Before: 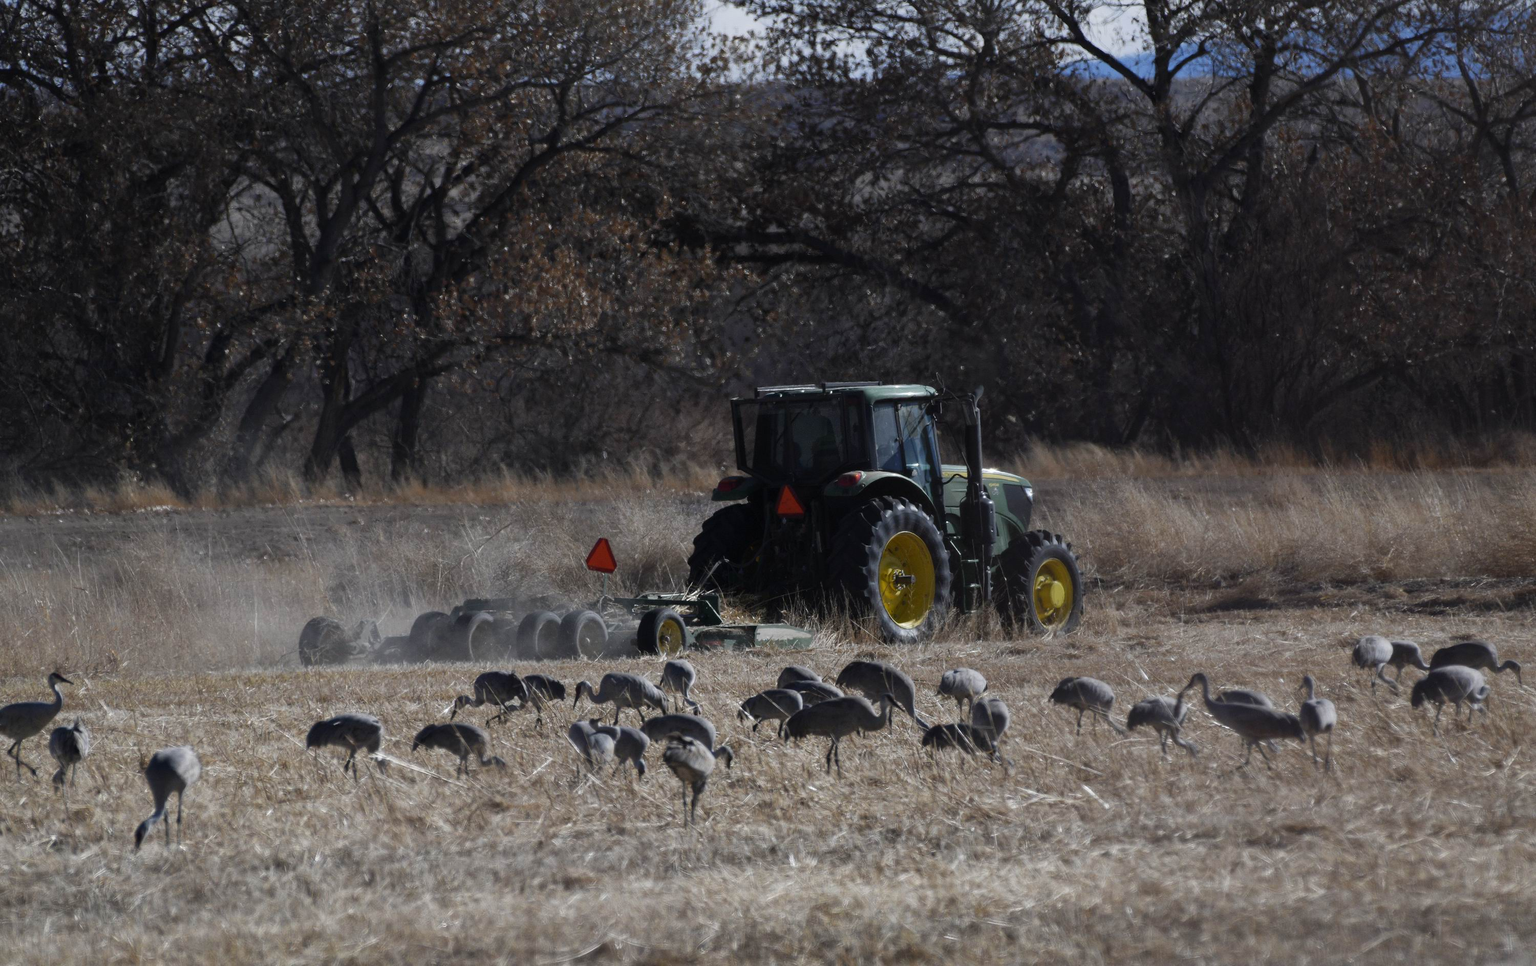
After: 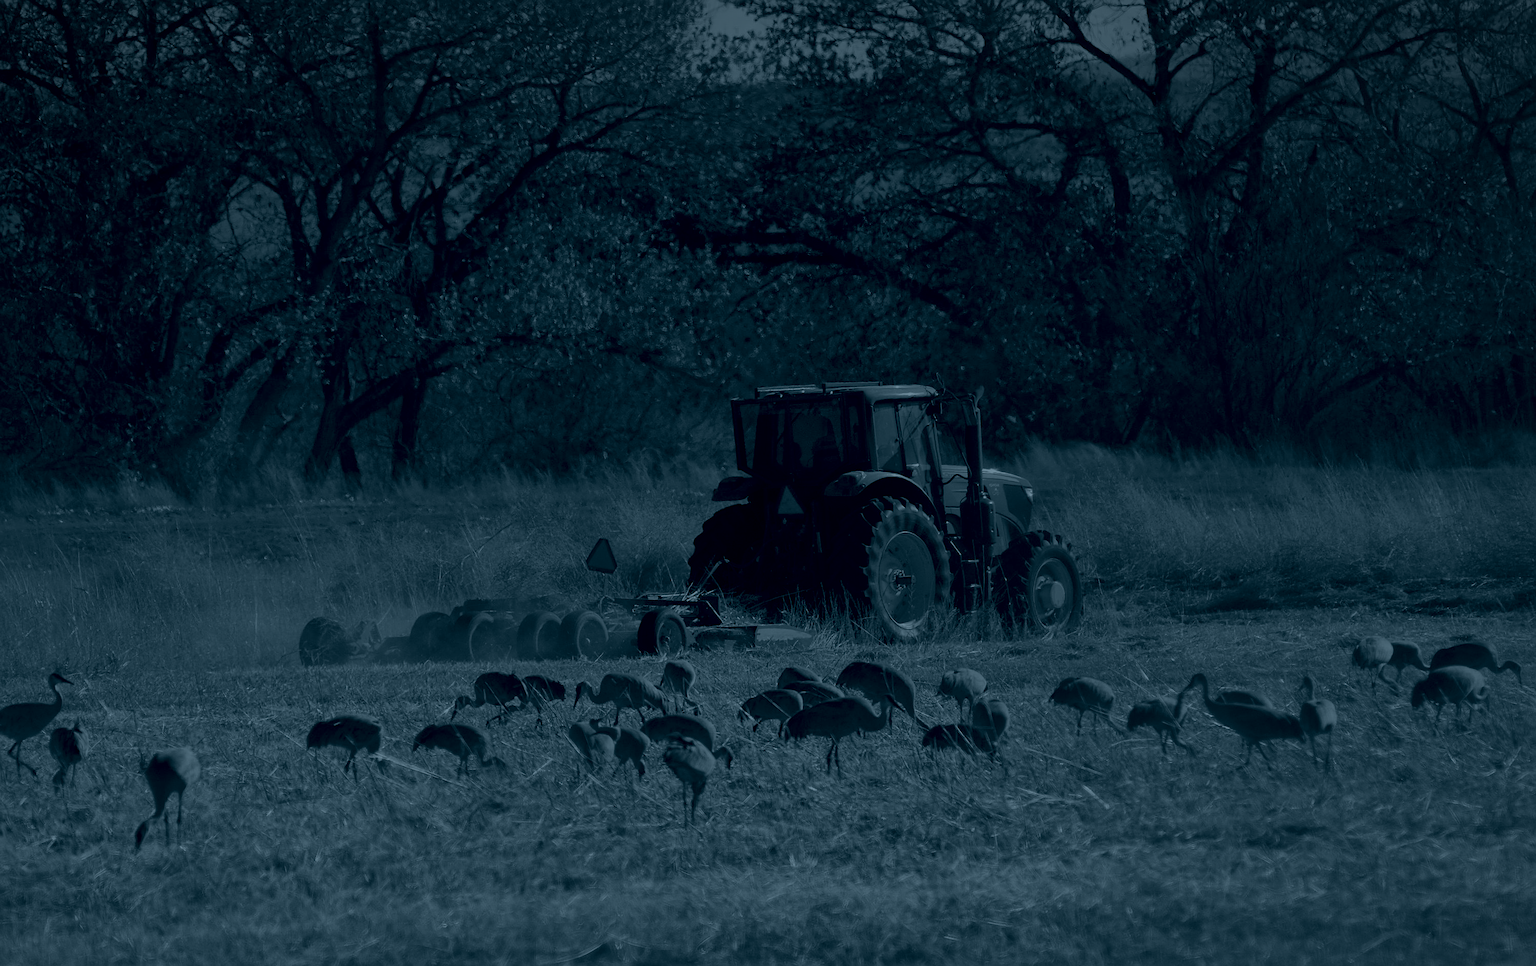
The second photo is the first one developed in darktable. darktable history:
shadows and highlights: on, module defaults
sharpen: on, module defaults
vignetting: fall-off start 97.52%, fall-off radius 100%, brightness -0.574, saturation 0, center (-0.027, 0.404), width/height ratio 1.368, unbound false
colorize: hue 194.4°, saturation 29%, source mix 61.75%, lightness 3.98%, version 1
